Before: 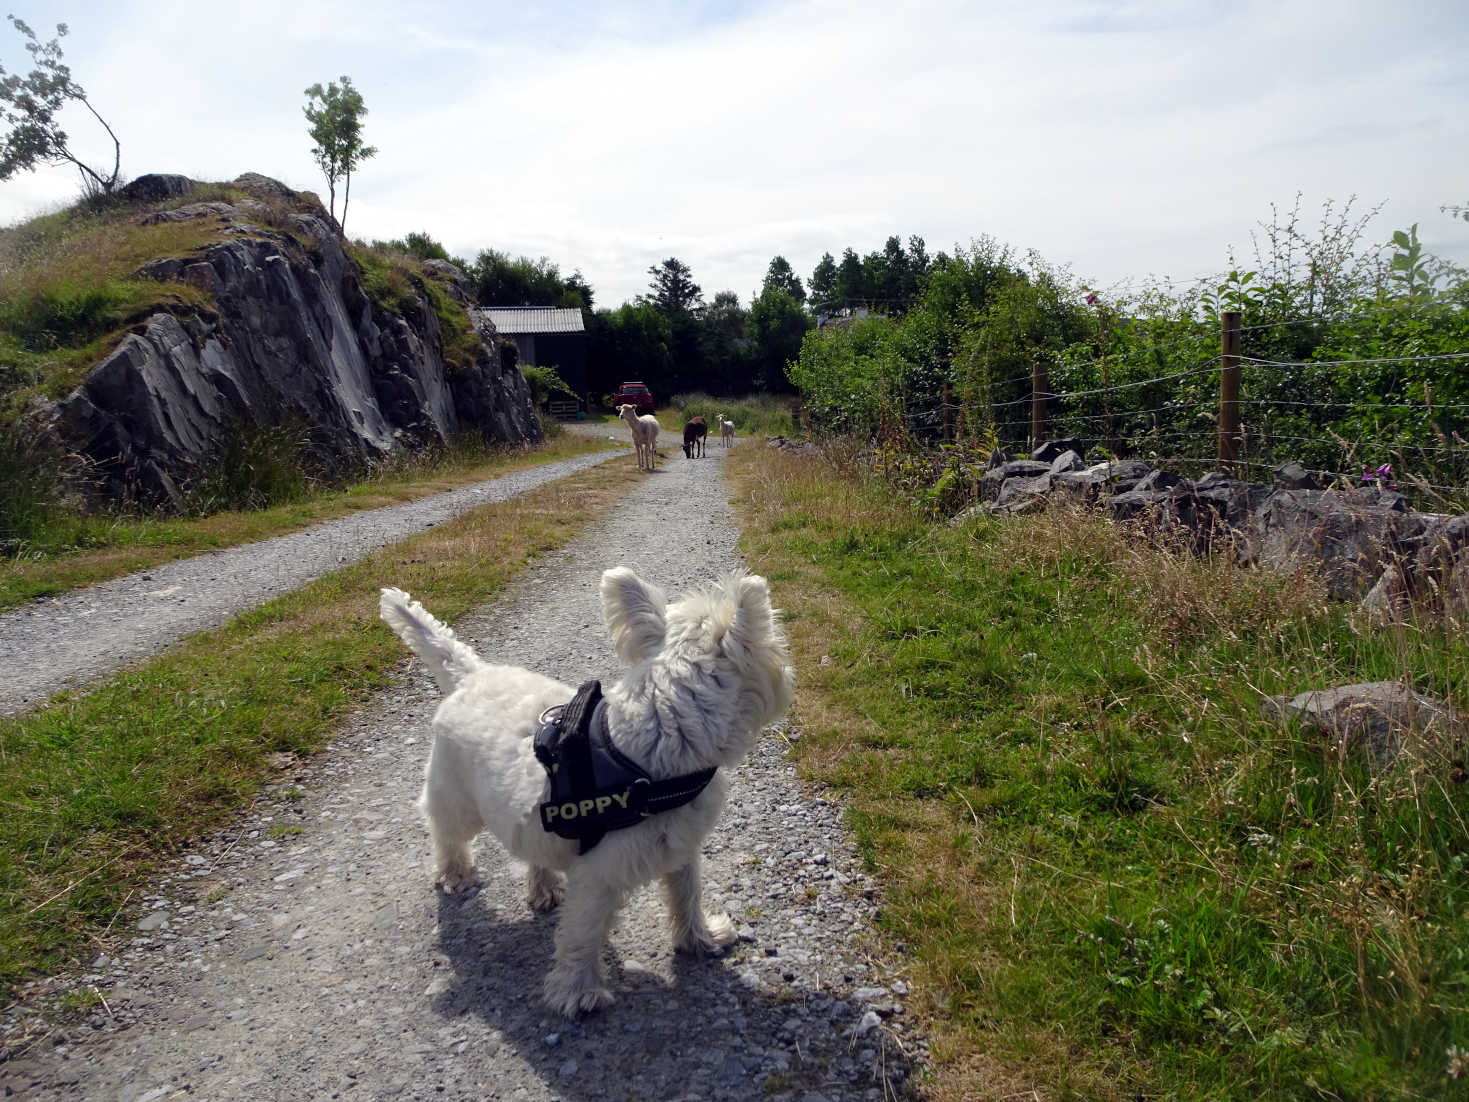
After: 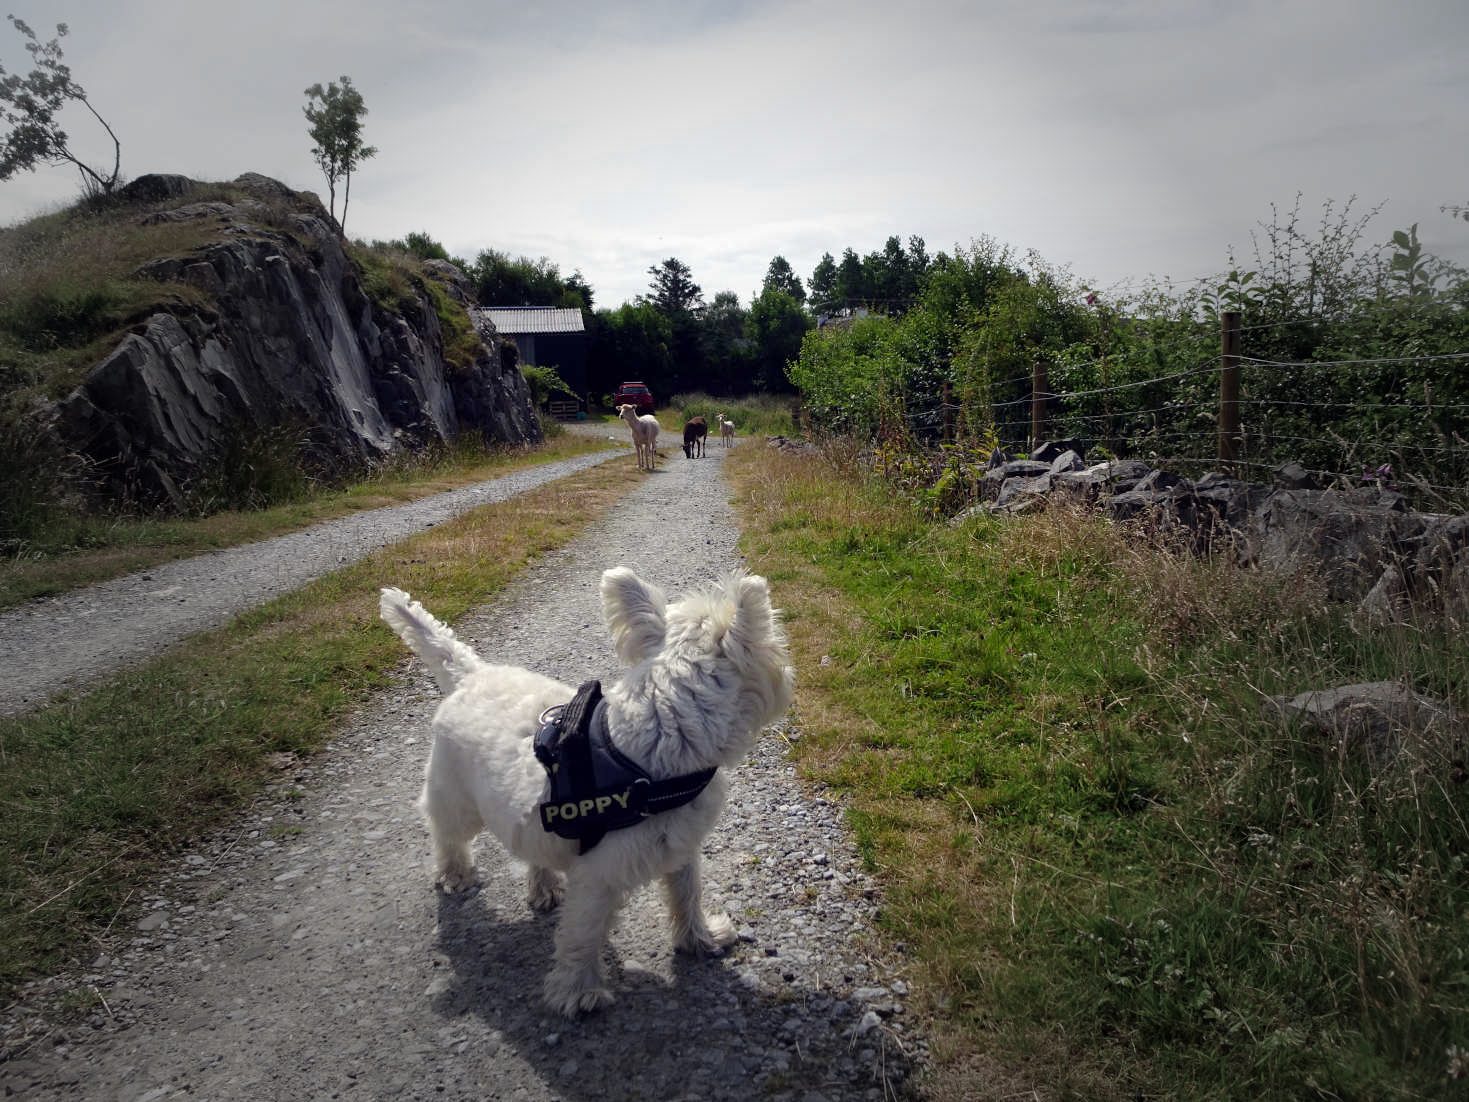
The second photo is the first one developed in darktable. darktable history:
levels: levels [0, 0.498, 1]
vignetting: fall-off start 40.07%, fall-off radius 39.99%, unbound false
